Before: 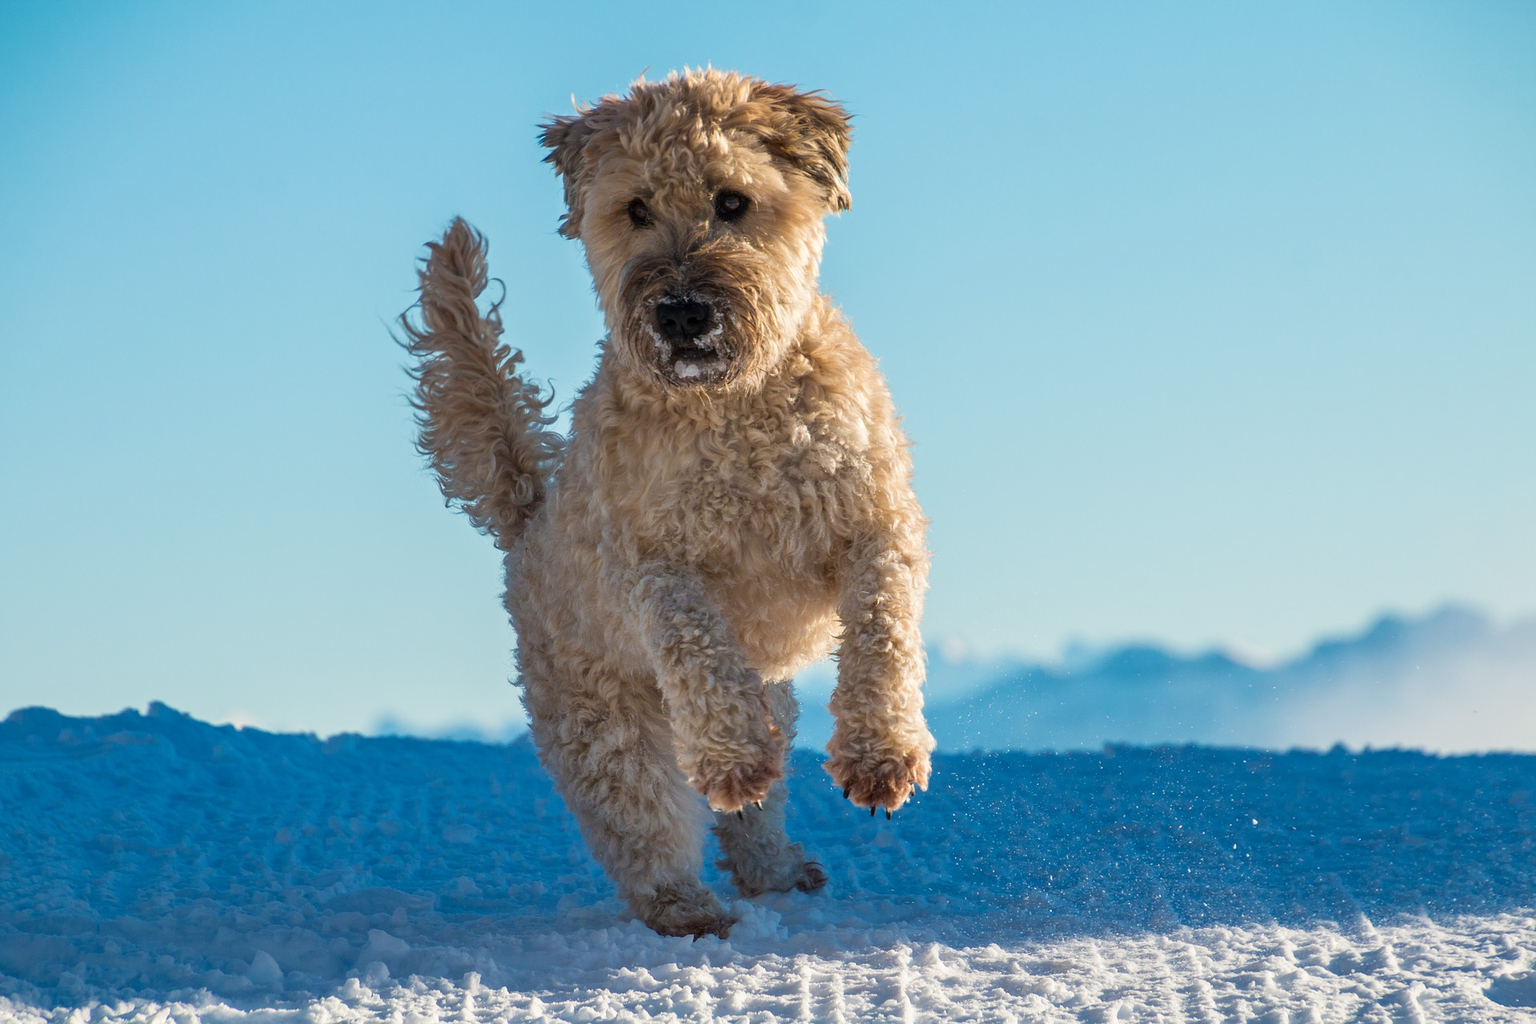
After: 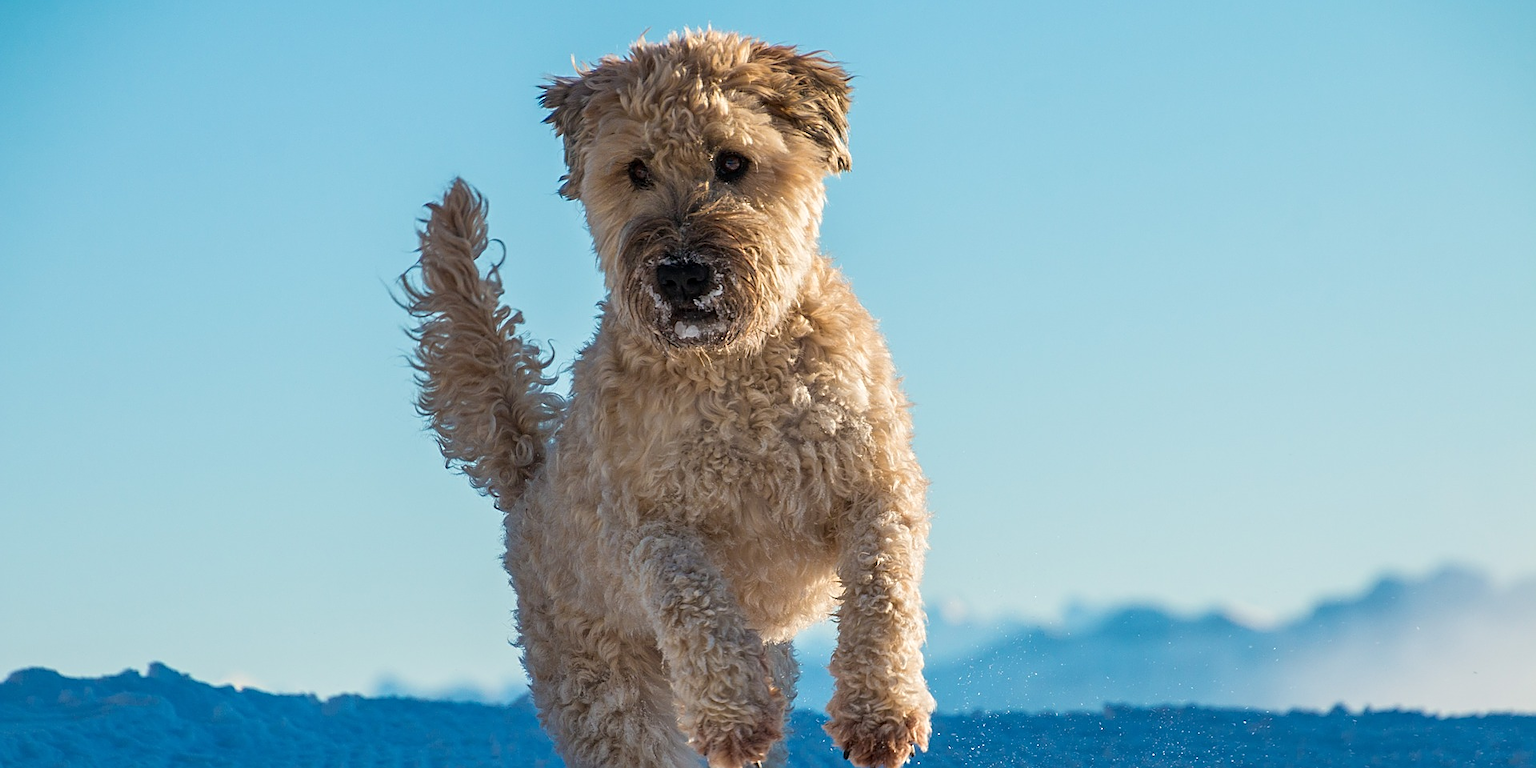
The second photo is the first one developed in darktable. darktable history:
crop: top 3.857%, bottom 21.132%
sharpen: on, module defaults
